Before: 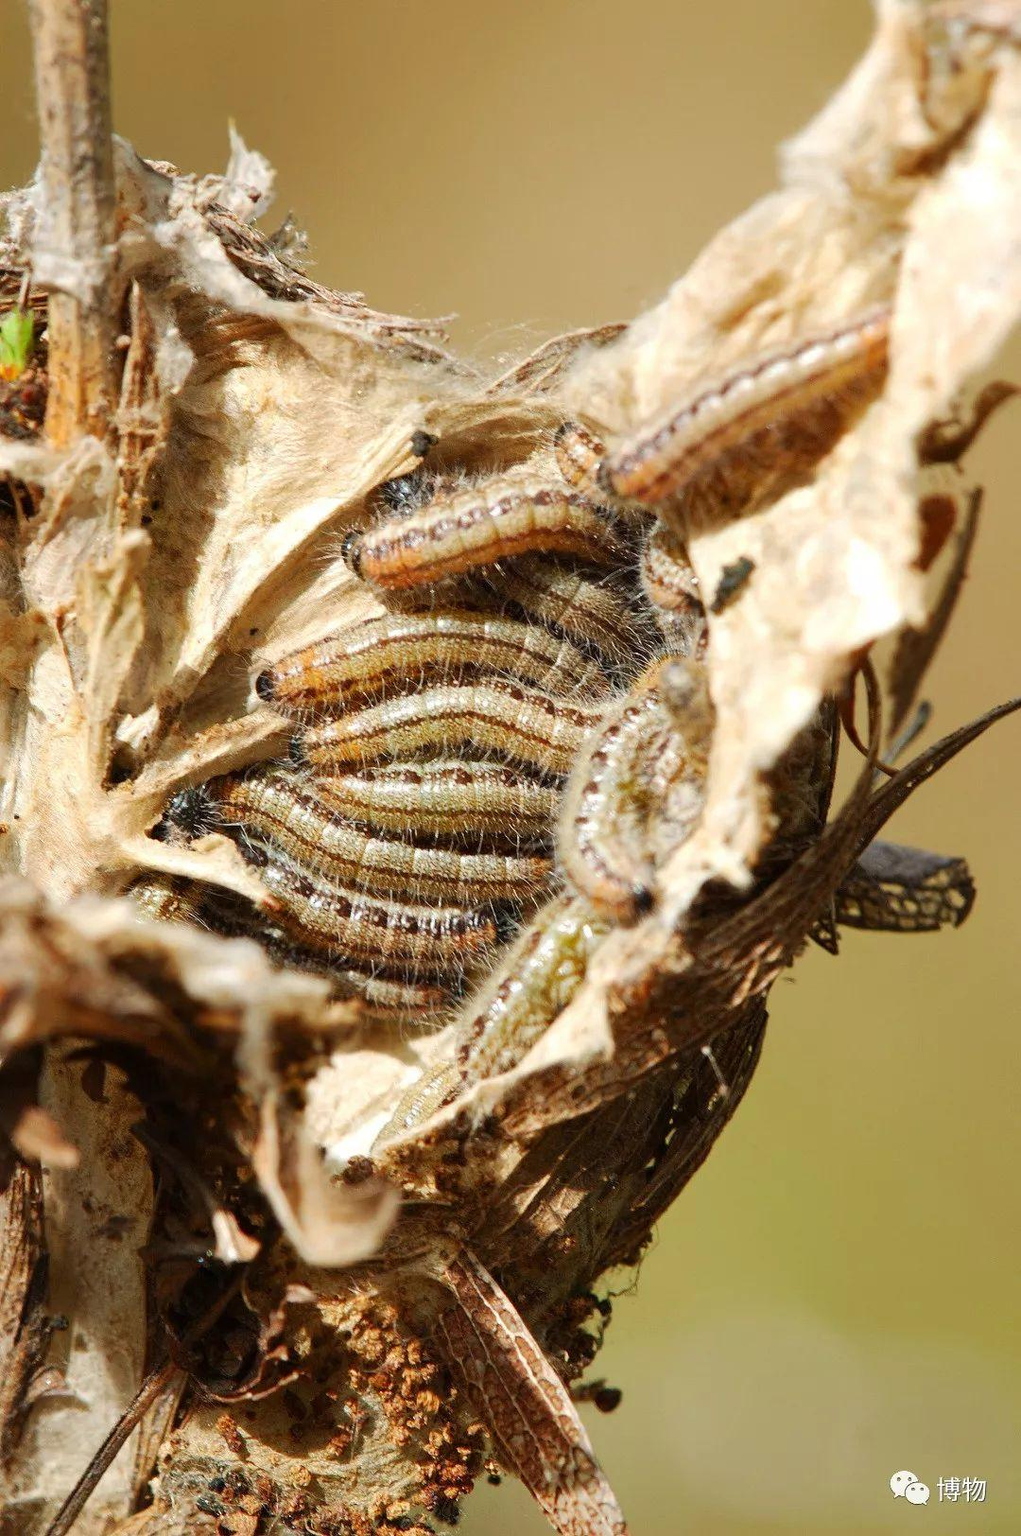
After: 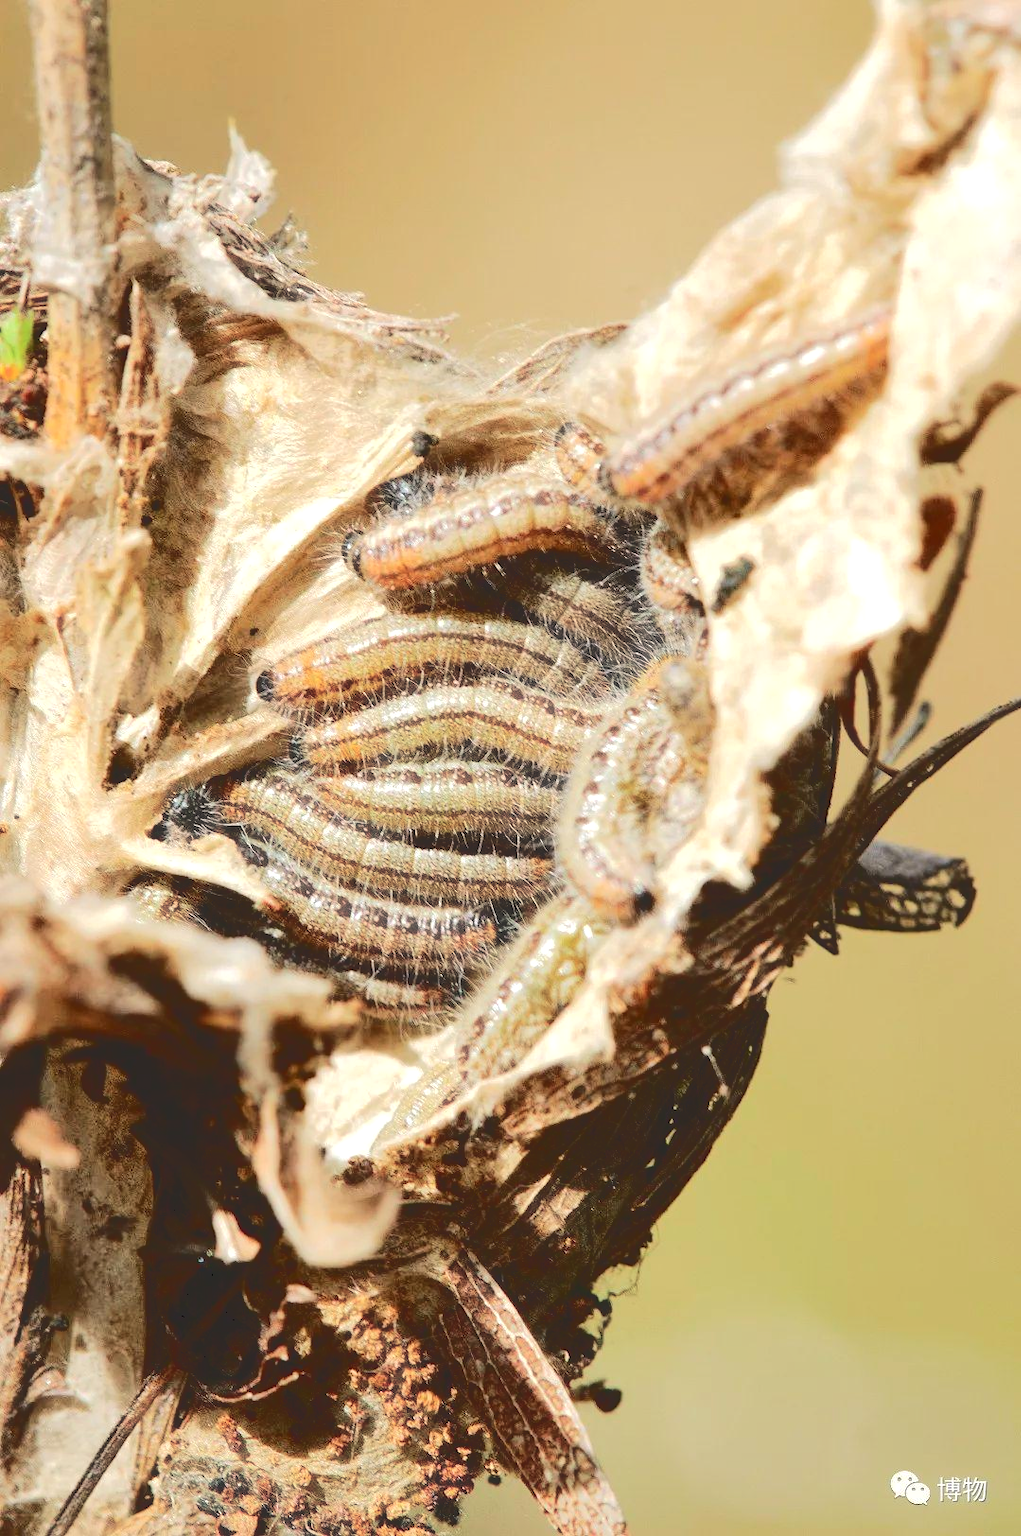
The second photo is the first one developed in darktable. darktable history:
haze removal: strength -0.113, adaptive false
exposure: black level correction 0.001, exposure 0.144 EV, compensate highlight preservation false
local contrast: mode bilateral grid, contrast 10, coarseness 25, detail 115%, midtone range 0.2
tone curve: curves: ch0 [(0, 0) (0.003, 0.169) (0.011, 0.169) (0.025, 0.169) (0.044, 0.173) (0.069, 0.178) (0.1, 0.183) (0.136, 0.185) (0.177, 0.197) (0.224, 0.227) (0.277, 0.292) (0.335, 0.391) (0.399, 0.491) (0.468, 0.592) (0.543, 0.672) (0.623, 0.734) (0.709, 0.785) (0.801, 0.844) (0.898, 0.893) (1, 1)], color space Lab, independent channels, preserve colors none
